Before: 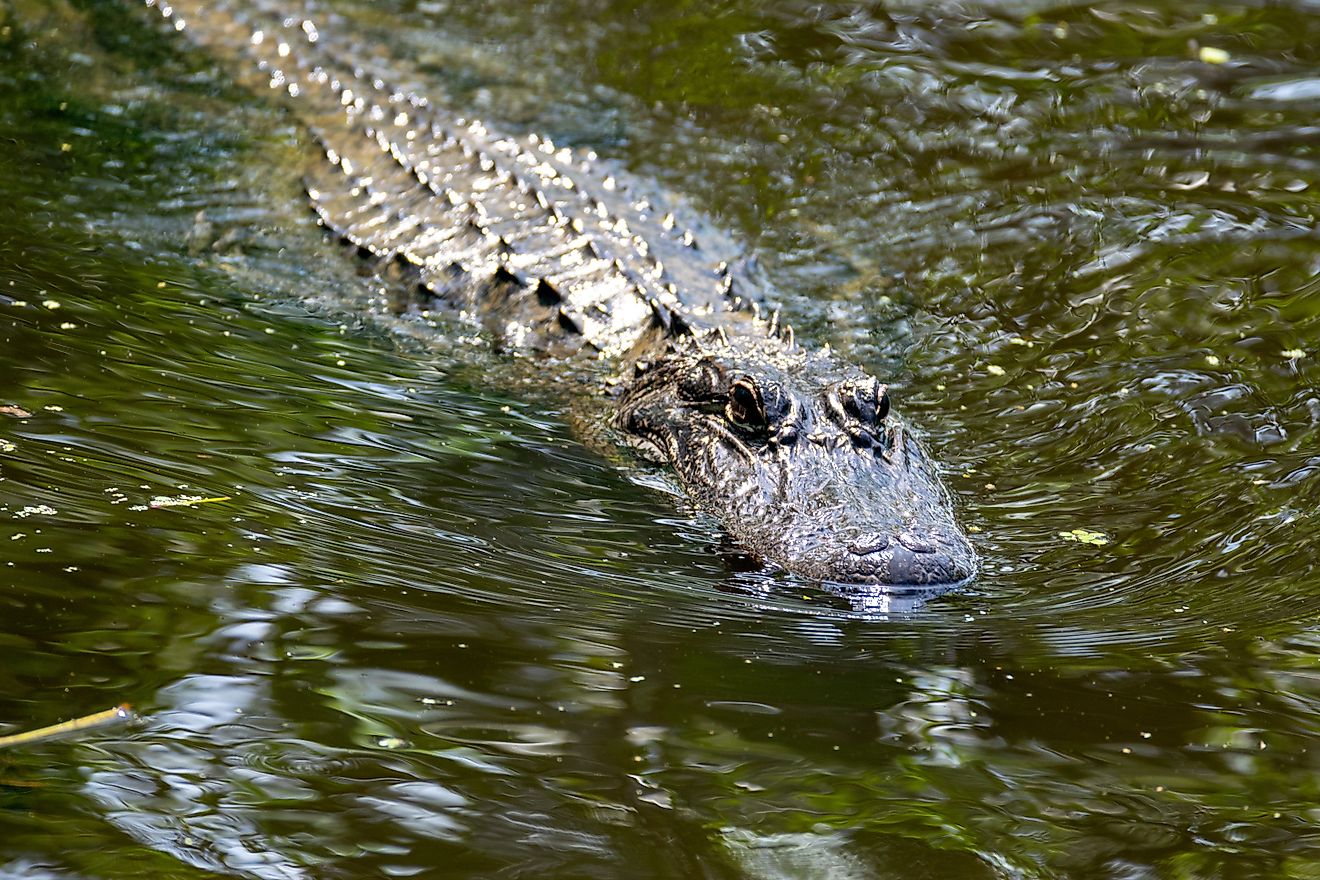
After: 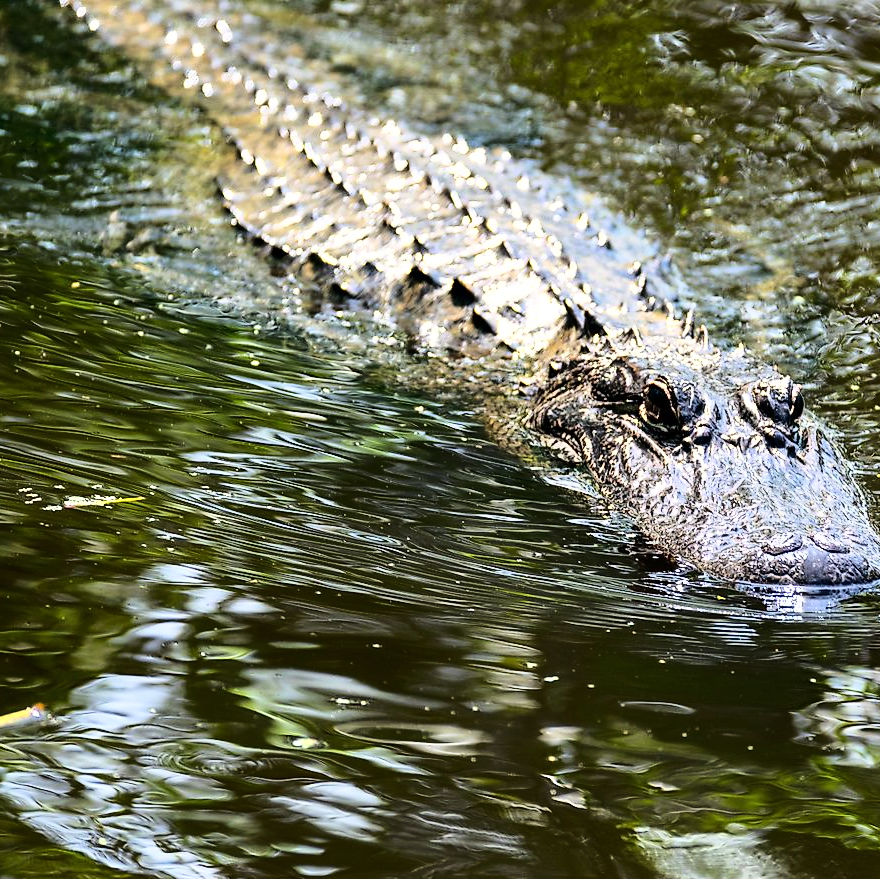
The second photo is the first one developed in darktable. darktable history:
base curve: curves: ch0 [(0, 0) (0.04, 0.03) (0.133, 0.232) (0.448, 0.748) (0.843, 0.968) (1, 1)], preserve colors average RGB
crop and rotate: left 6.542%, right 26.747%
